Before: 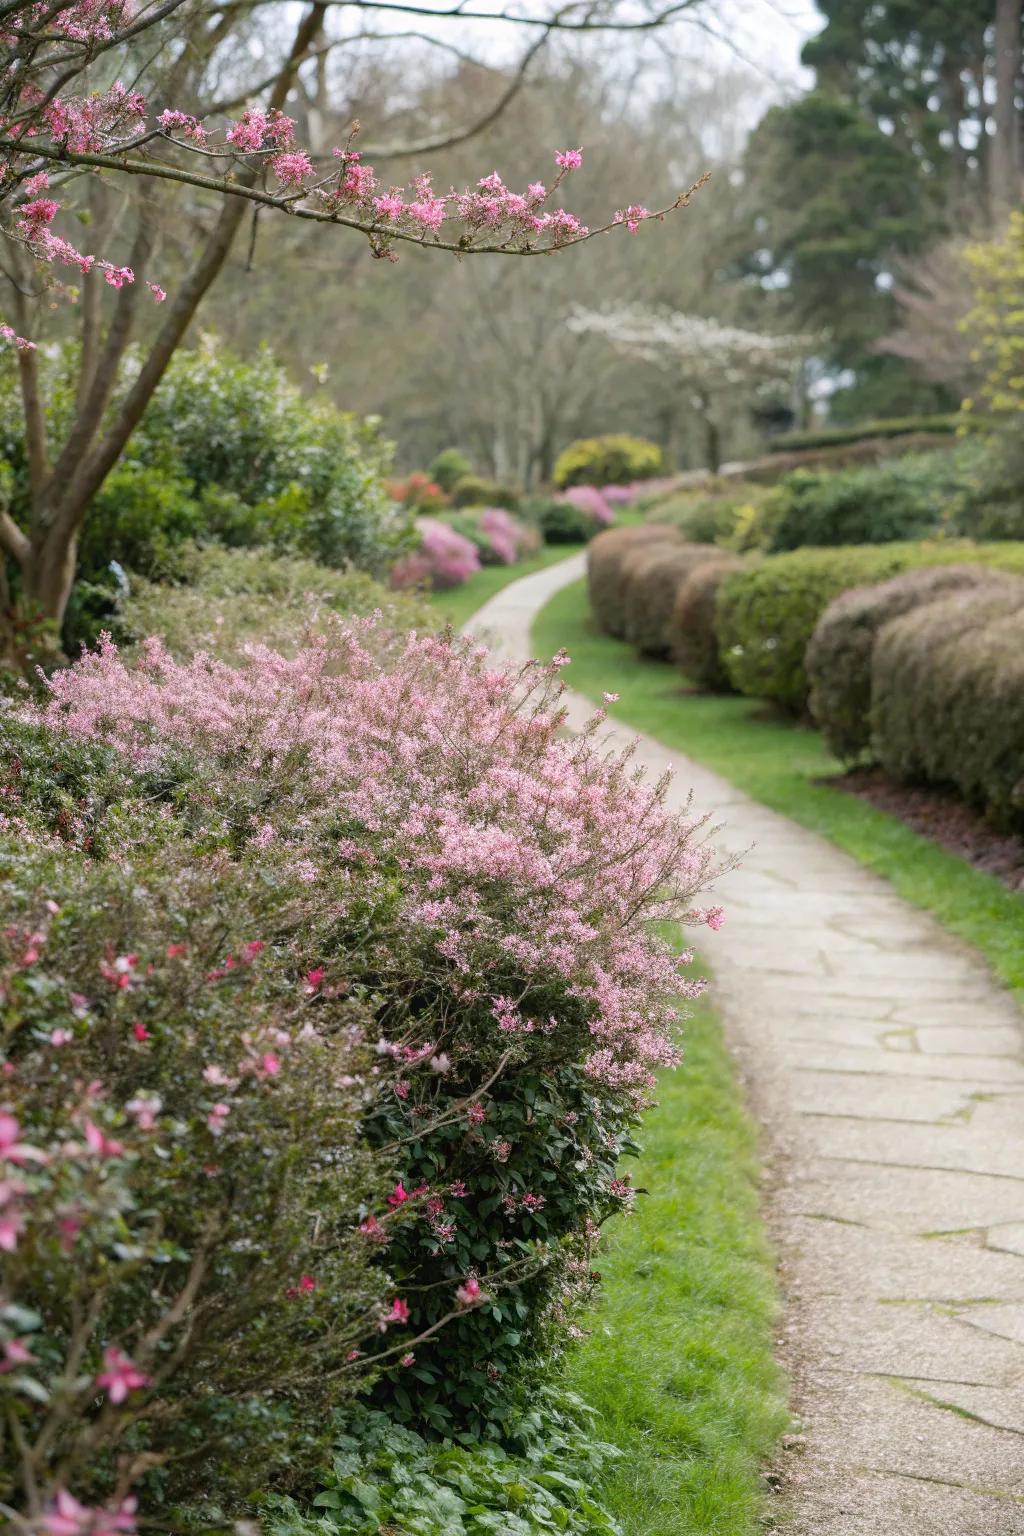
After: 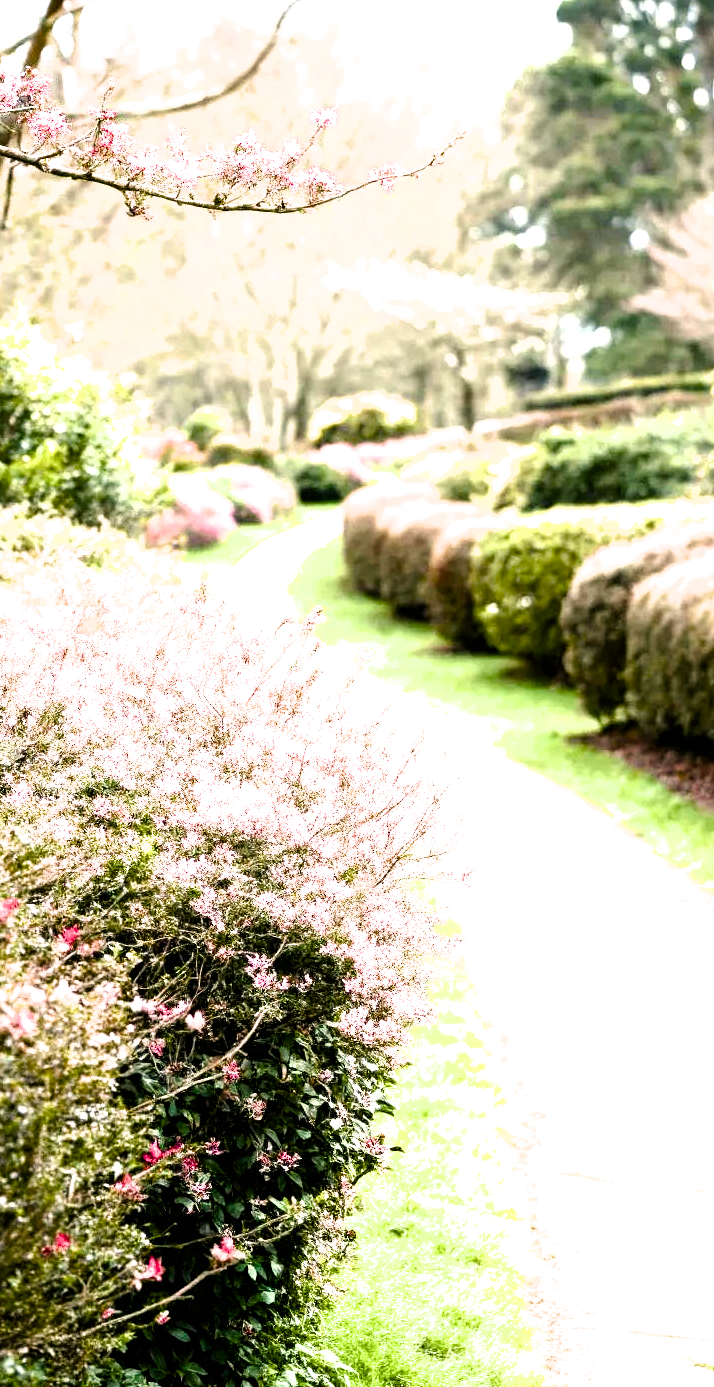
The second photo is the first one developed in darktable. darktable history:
exposure: black level correction 0, exposure 1.391 EV, compensate exposure bias true, compensate highlight preservation false
color balance rgb: highlights gain › chroma 3.069%, highlights gain › hue 60.24°, linear chroma grading › global chroma 14.958%, perceptual saturation grading › global saturation 20%, perceptual saturation grading › highlights -25.154%, perceptual saturation grading › shadows 25.716%, global vibrance -0.89%, saturation formula JzAzBz (2021)
filmic rgb: black relative exposure -8.24 EV, white relative exposure 2.22 EV, hardness 7.17, latitude 84.96%, contrast 1.708, highlights saturation mix -3.1%, shadows ↔ highlights balance -2.23%
crop and rotate: left 23.957%, top 2.754%, right 6.245%, bottom 6.916%
tone equalizer: edges refinement/feathering 500, mask exposure compensation -1.57 EV, preserve details no
